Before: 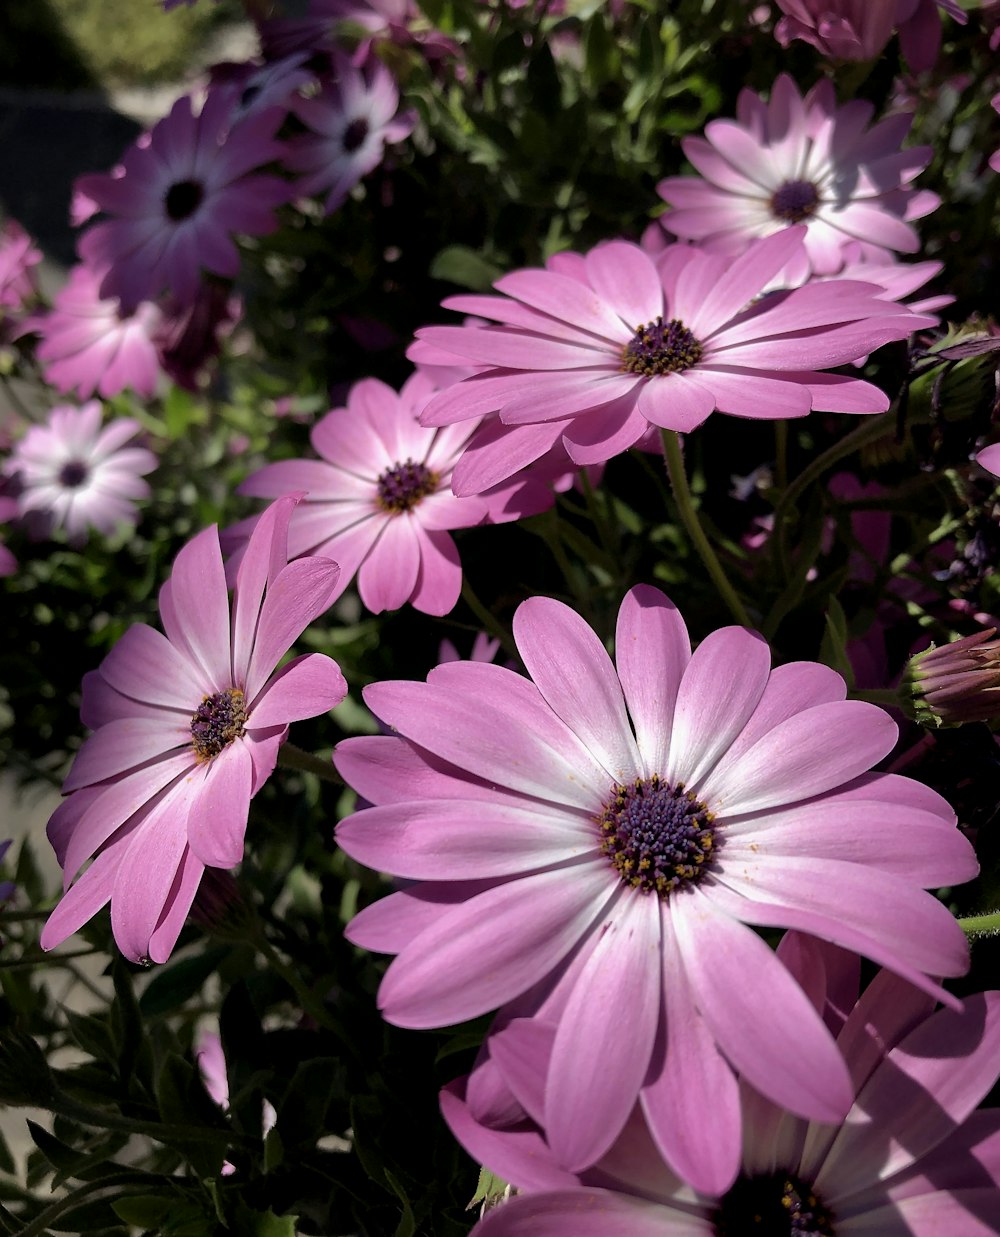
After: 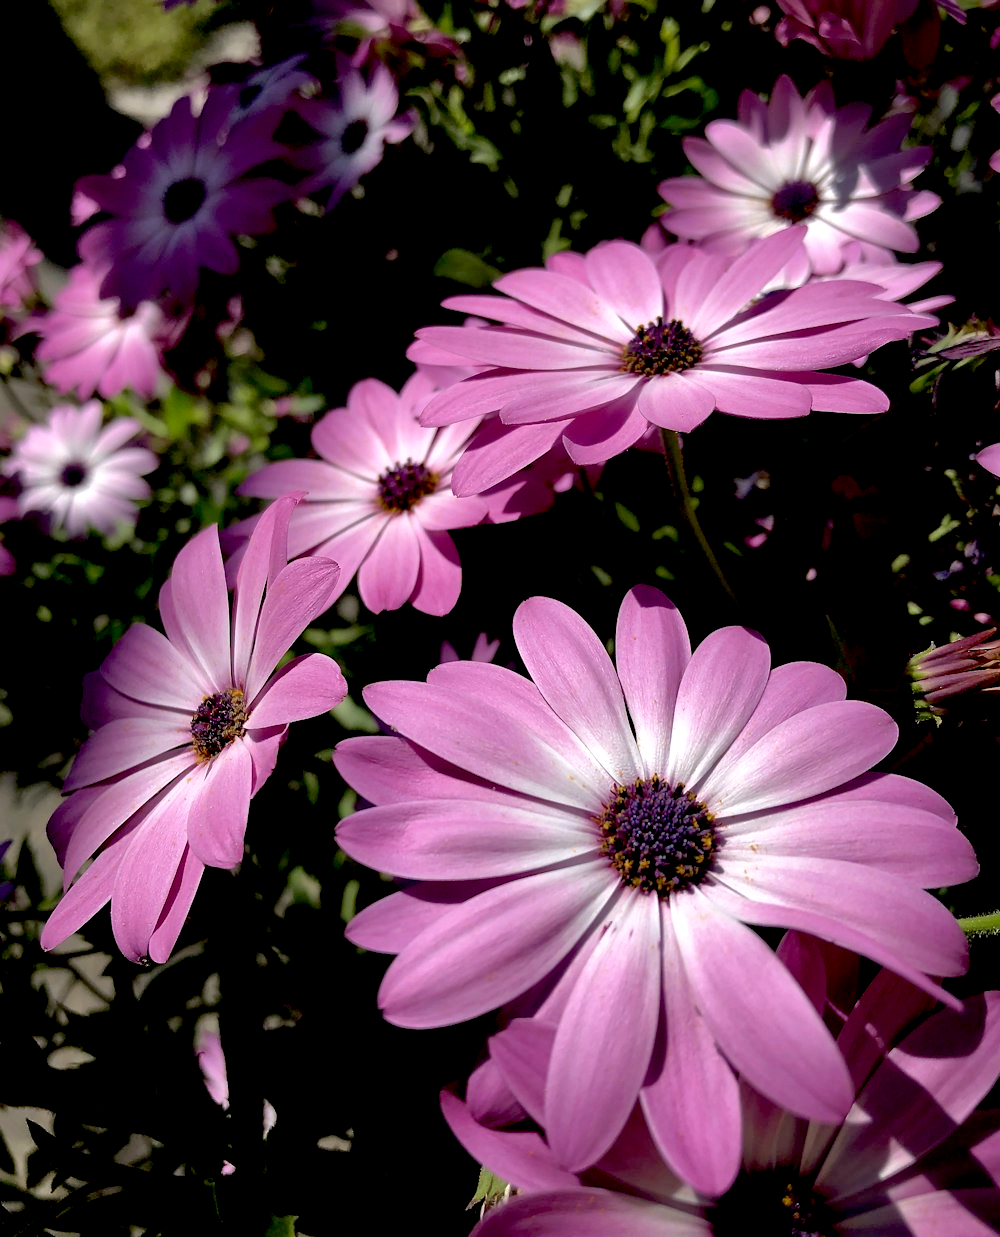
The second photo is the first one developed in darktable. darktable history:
exposure: black level correction 0.025, exposure 0.182 EV, compensate highlight preservation false
